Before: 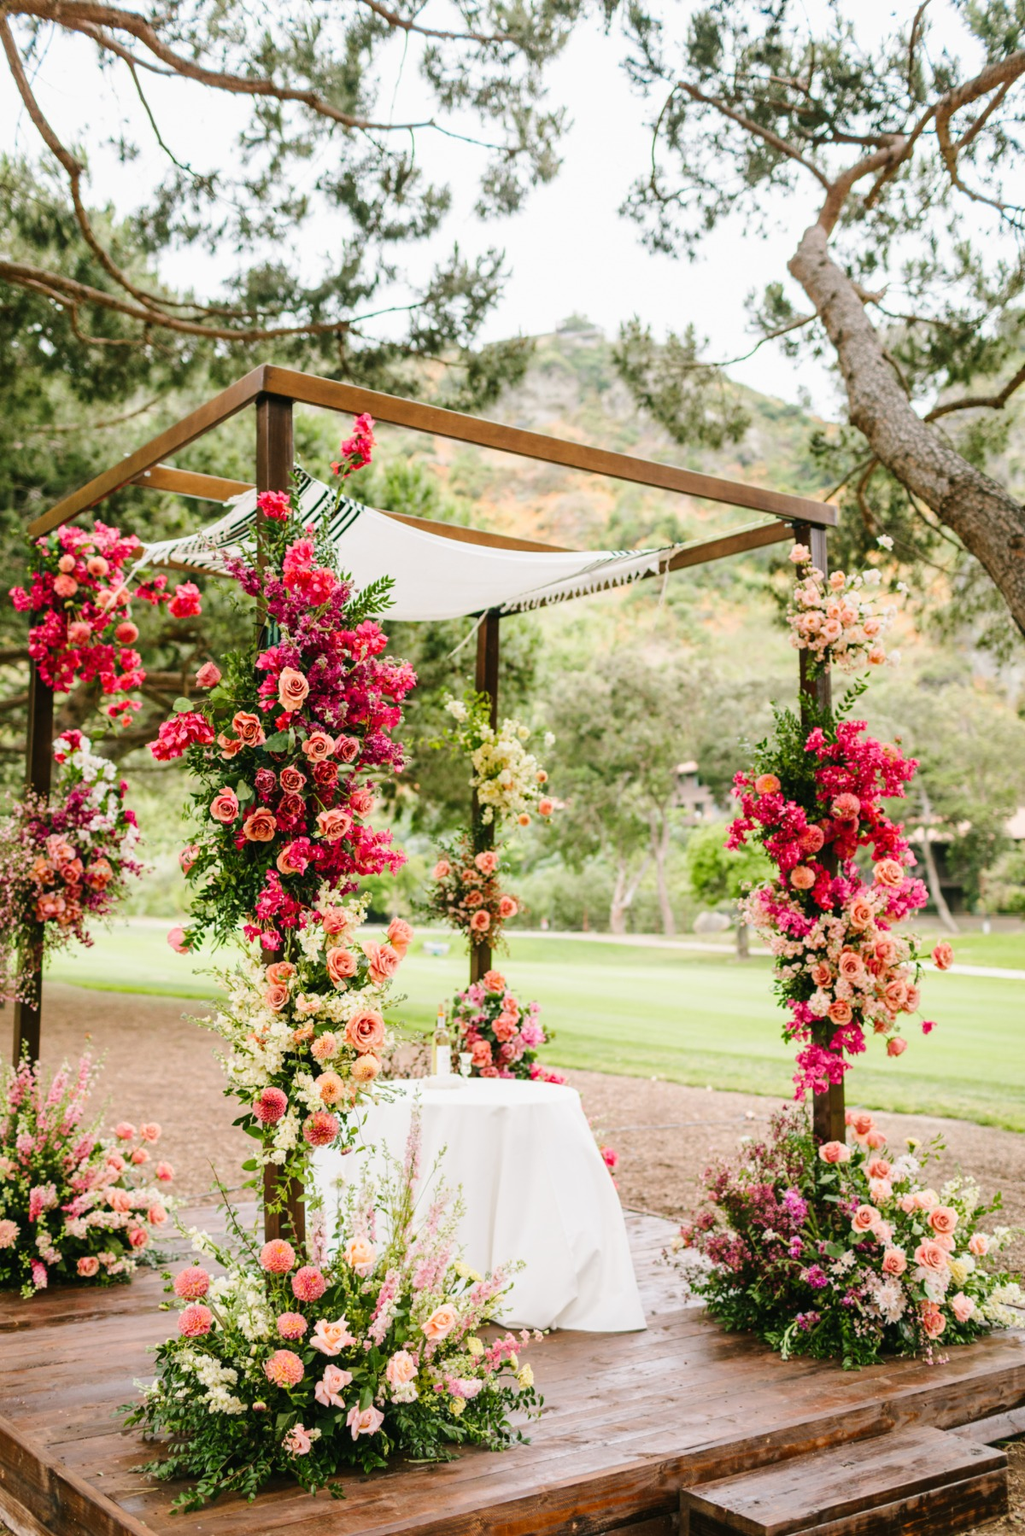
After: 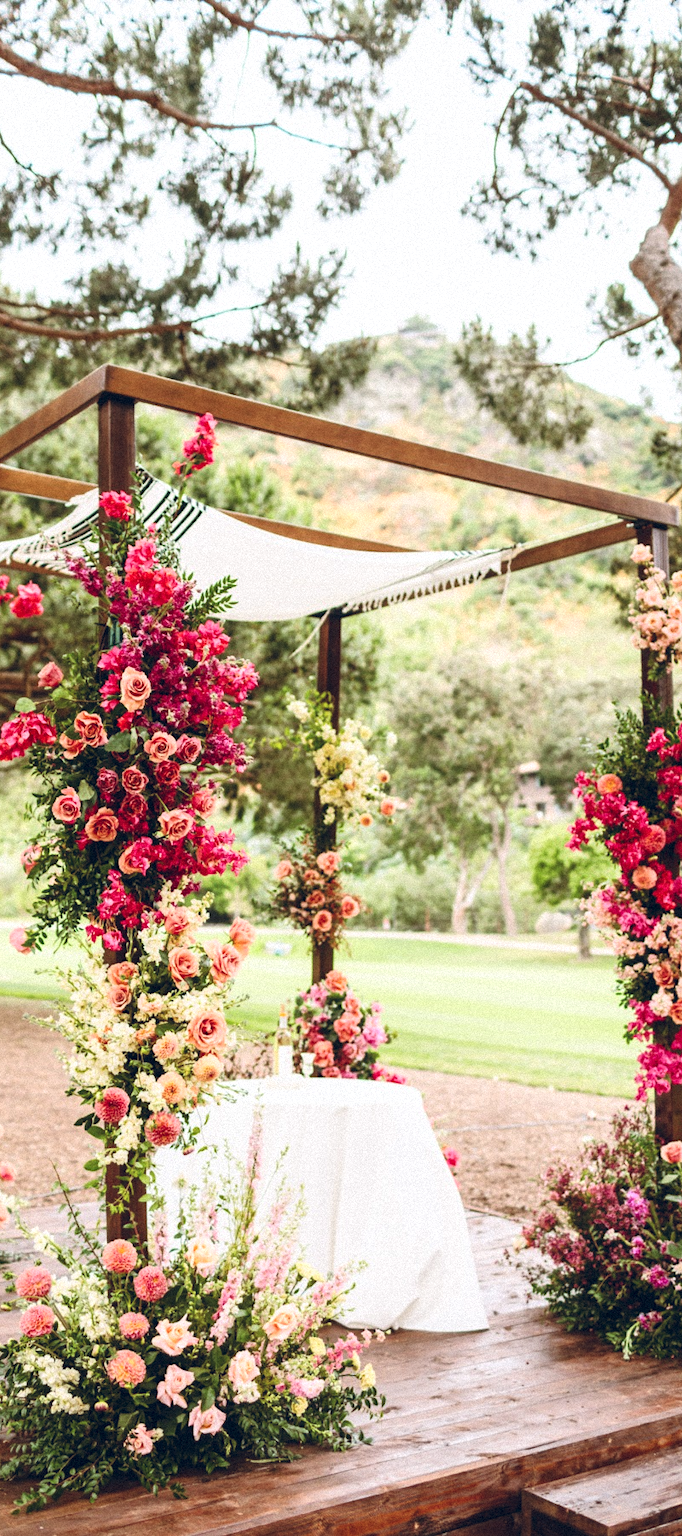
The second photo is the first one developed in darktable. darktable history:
white balance: red 1, blue 1
crop: left 15.419%, right 17.914%
grain: mid-tones bias 0%
base curve: curves: ch0 [(0, 0) (0.257, 0.25) (0.482, 0.586) (0.757, 0.871) (1, 1)]
color balance rgb: shadows lift › chroma 9.92%, shadows lift › hue 45.12°, power › luminance 3.26%, power › hue 231.93°, global offset › luminance 0.4%, global offset › chroma 0.21%, global offset › hue 255.02°
local contrast: highlights 100%, shadows 100%, detail 120%, midtone range 0.2
